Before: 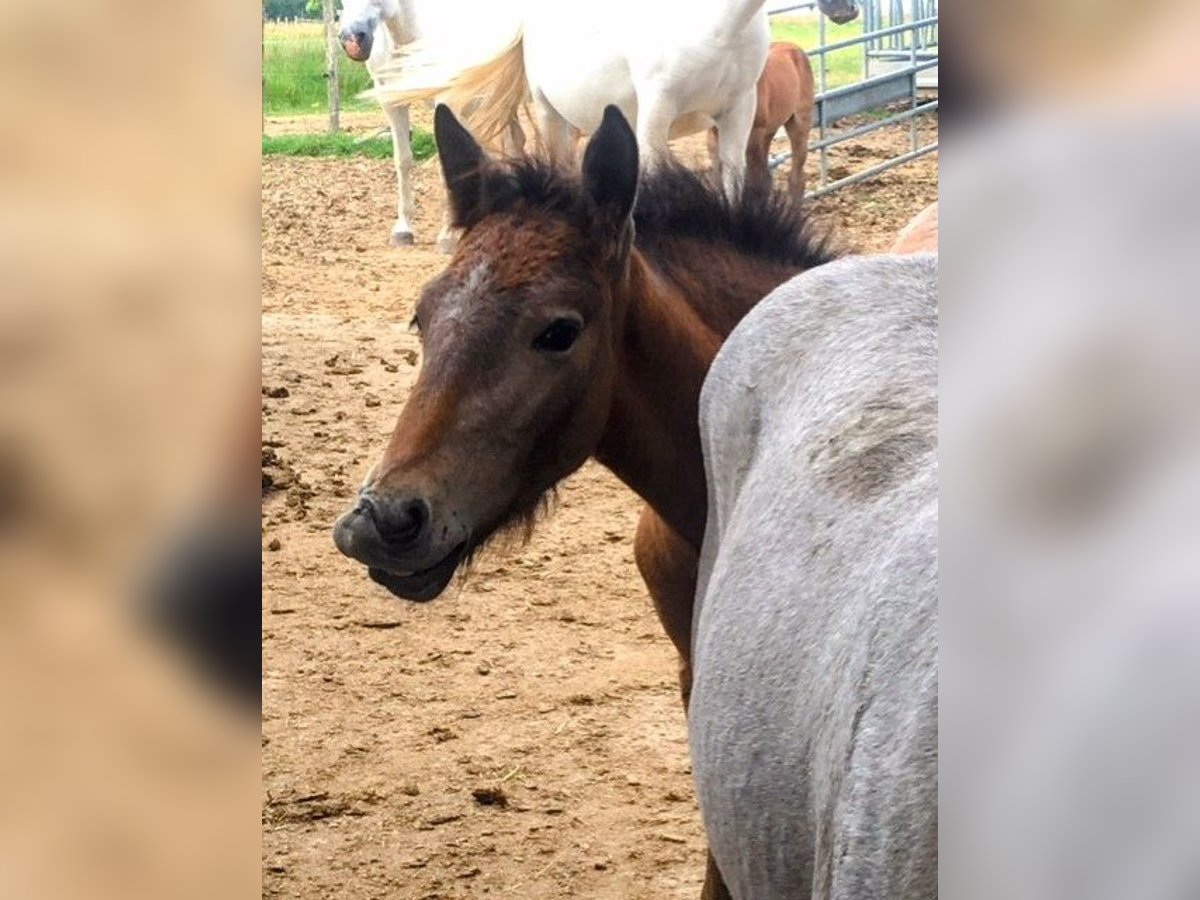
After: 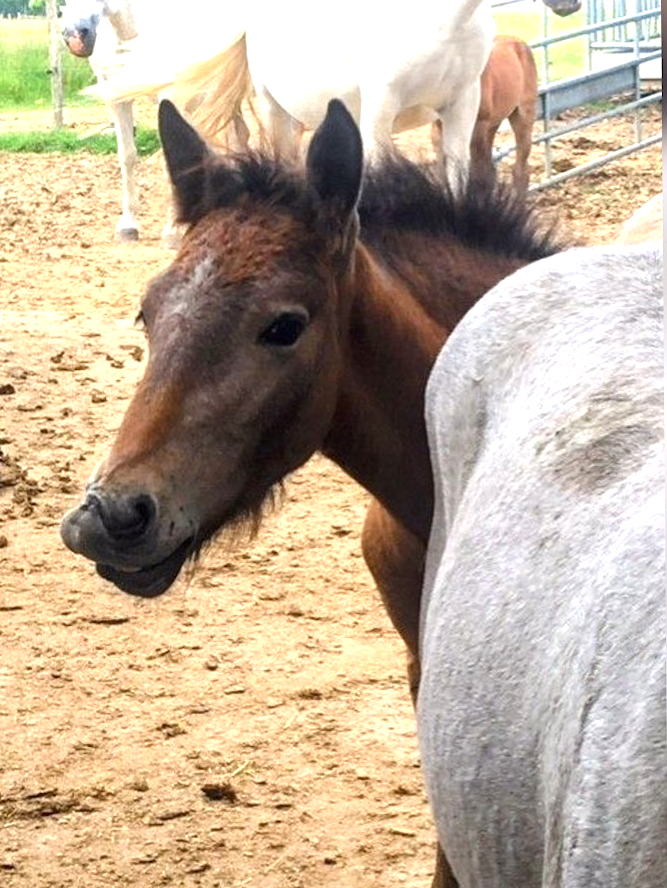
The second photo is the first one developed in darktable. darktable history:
crop and rotate: left 22.516%, right 21.234%
rotate and perspective: rotation -0.45°, automatic cropping original format, crop left 0.008, crop right 0.992, crop top 0.012, crop bottom 0.988
exposure: exposure 0.6 EV, compensate highlight preservation false
